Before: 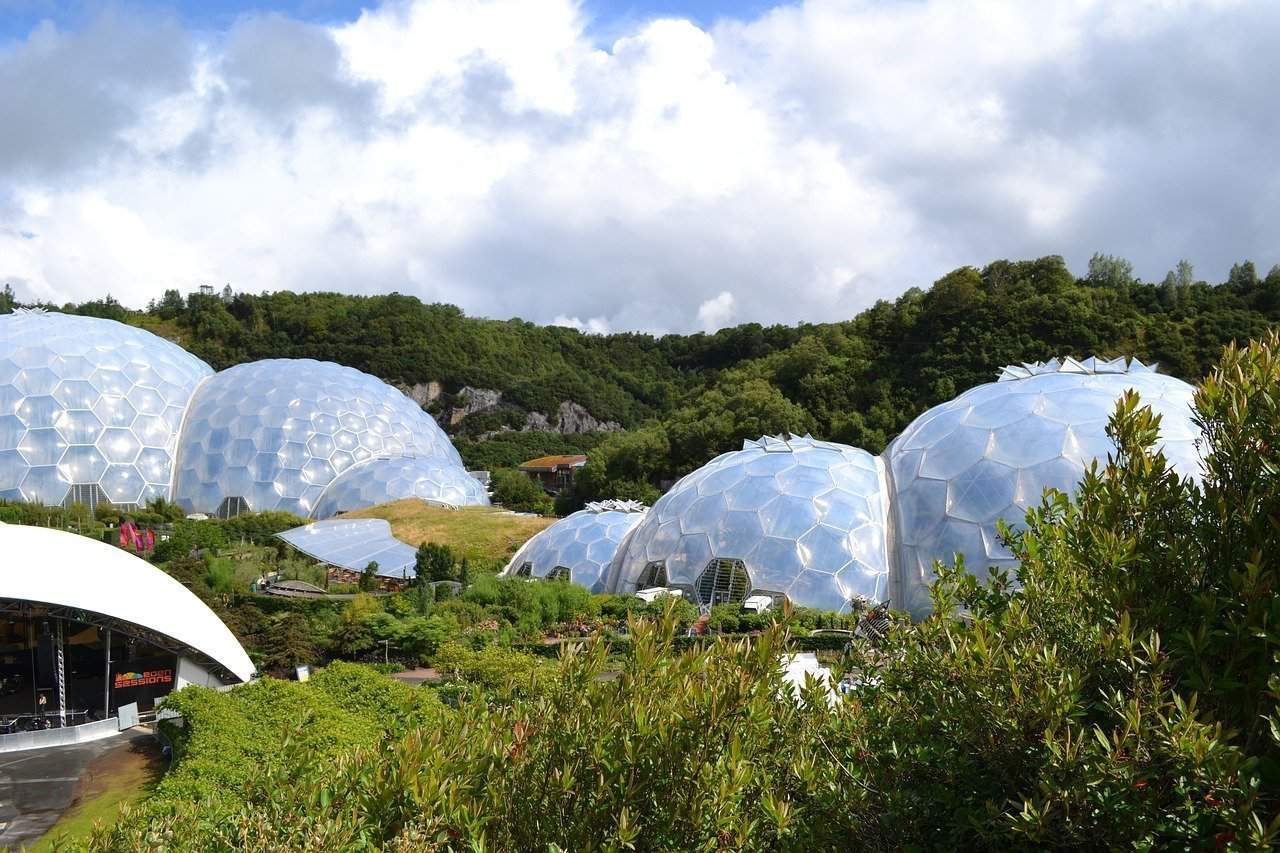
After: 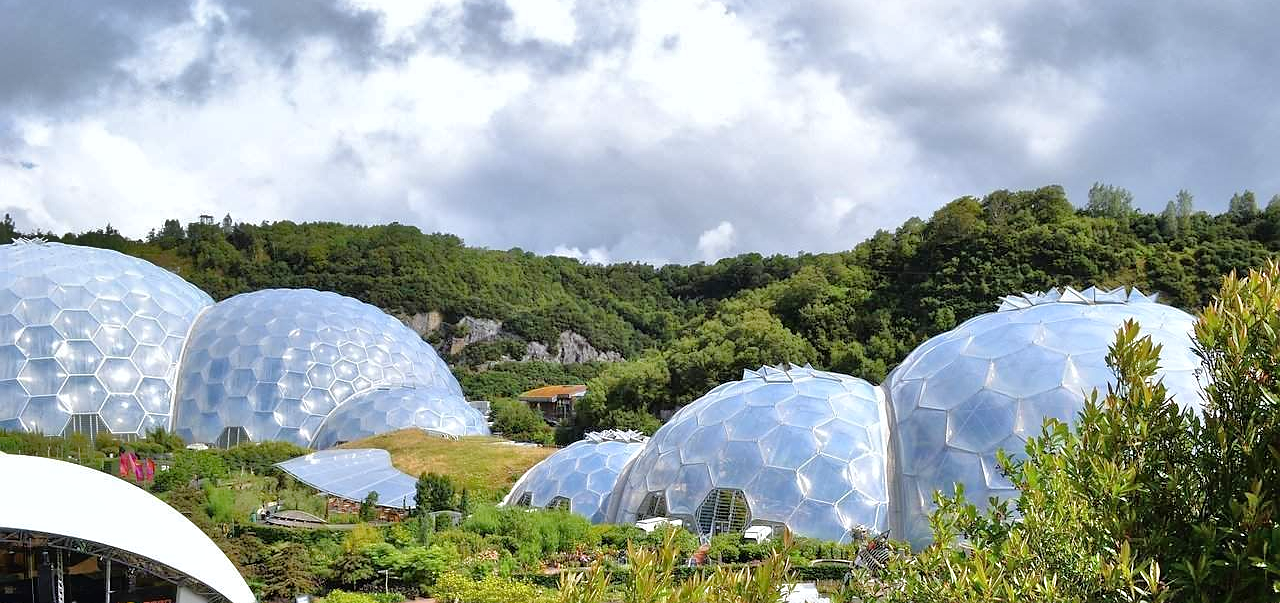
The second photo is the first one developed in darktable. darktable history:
sharpen: radius 0.969, amount 0.604
tone equalizer: -7 EV 0.15 EV, -6 EV 0.6 EV, -5 EV 1.15 EV, -4 EV 1.33 EV, -3 EV 1.15 EV, -2 EV 0.6 EV, -1 EV 0.15 EV, mask exposure compensation -0.5 EV
shadows and highlights: highlights color adjustment 0%, soften with gaussian
white balance: red 0.982, blue 1.018
crop and rotate: top 8.293%, bottom 20.996%
